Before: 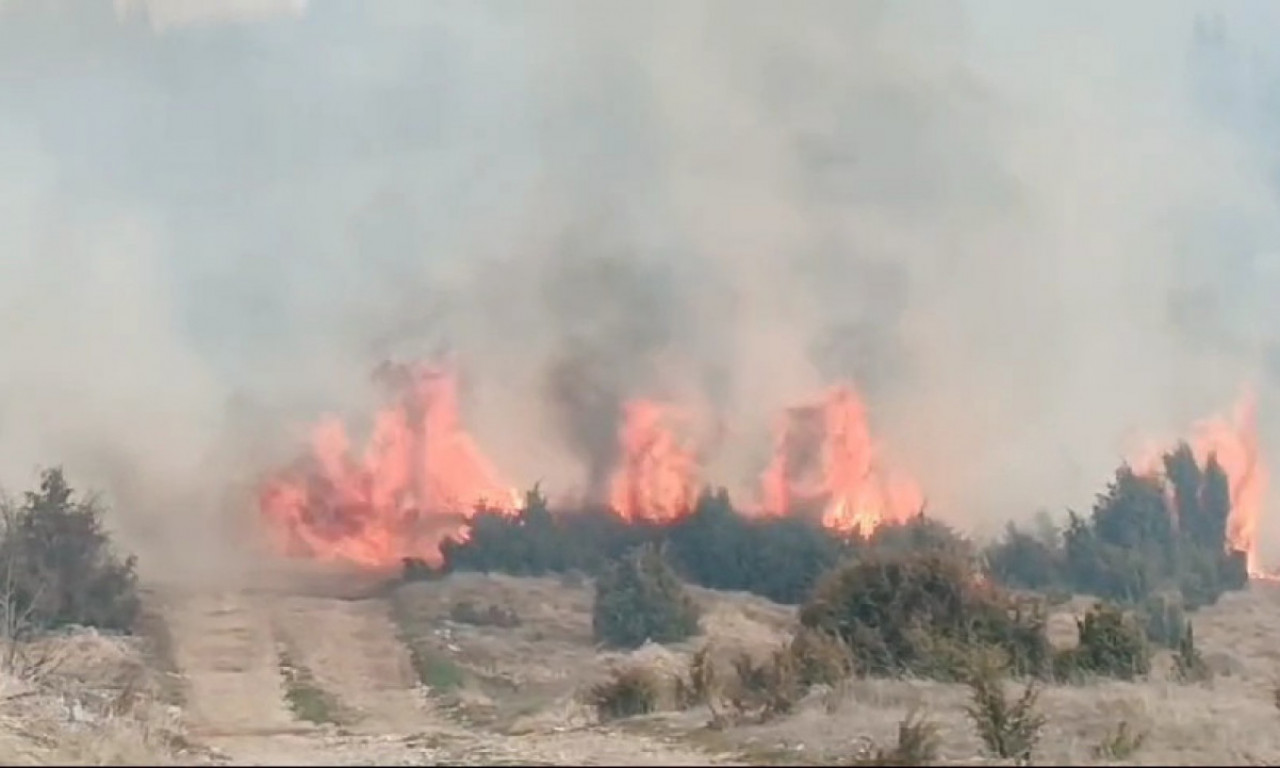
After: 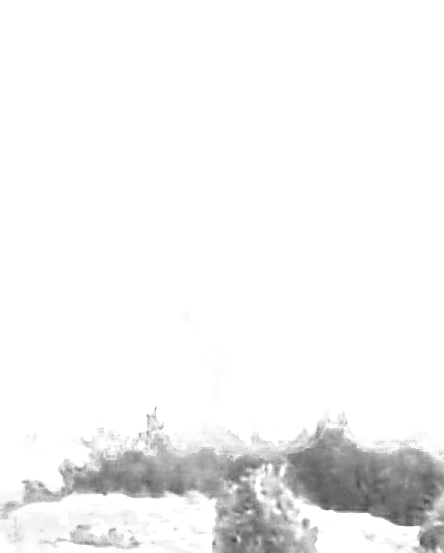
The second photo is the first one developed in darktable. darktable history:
filmic rgb: black relative exposure -8.2 EV, white relative exposure 2.21 EV, hardness 7.08, latitude 86.28%, contrast 1.703, highlights saturation mix -3.44%, shadows ↔ highlights balance -2.04%
crop and rotate: left 29.789%, top 10.272%, right 35.517%, bottom 17.722%
exposure: black level correction 0.001, exposure 1.736 EV, compensate highlight preservation false
local contrast: on, module defaults
sharpen: radius 3.05, amount 0.758
color correction: highlights b* -0.038, saturation 1.34
color zones: curves: ch0 [(0.002, 0.589) (0.107, 0.484) (0.146, 0.249) (0.217, 0.352) (0.309, 0.525) (0.39, 0.404) (0.455, 0.169) (0.597, 0.055) (0.724, 0.212) (0.775, 0.691) (0.869, 0.571) (1, 0.587)]; ch1 [(0, 0) (0.143, 0) (0.286, 0) (0.429, 0) (0.571, 0) (0.714, 0) (0.857, 0)]
velvia: strength 29.09%
